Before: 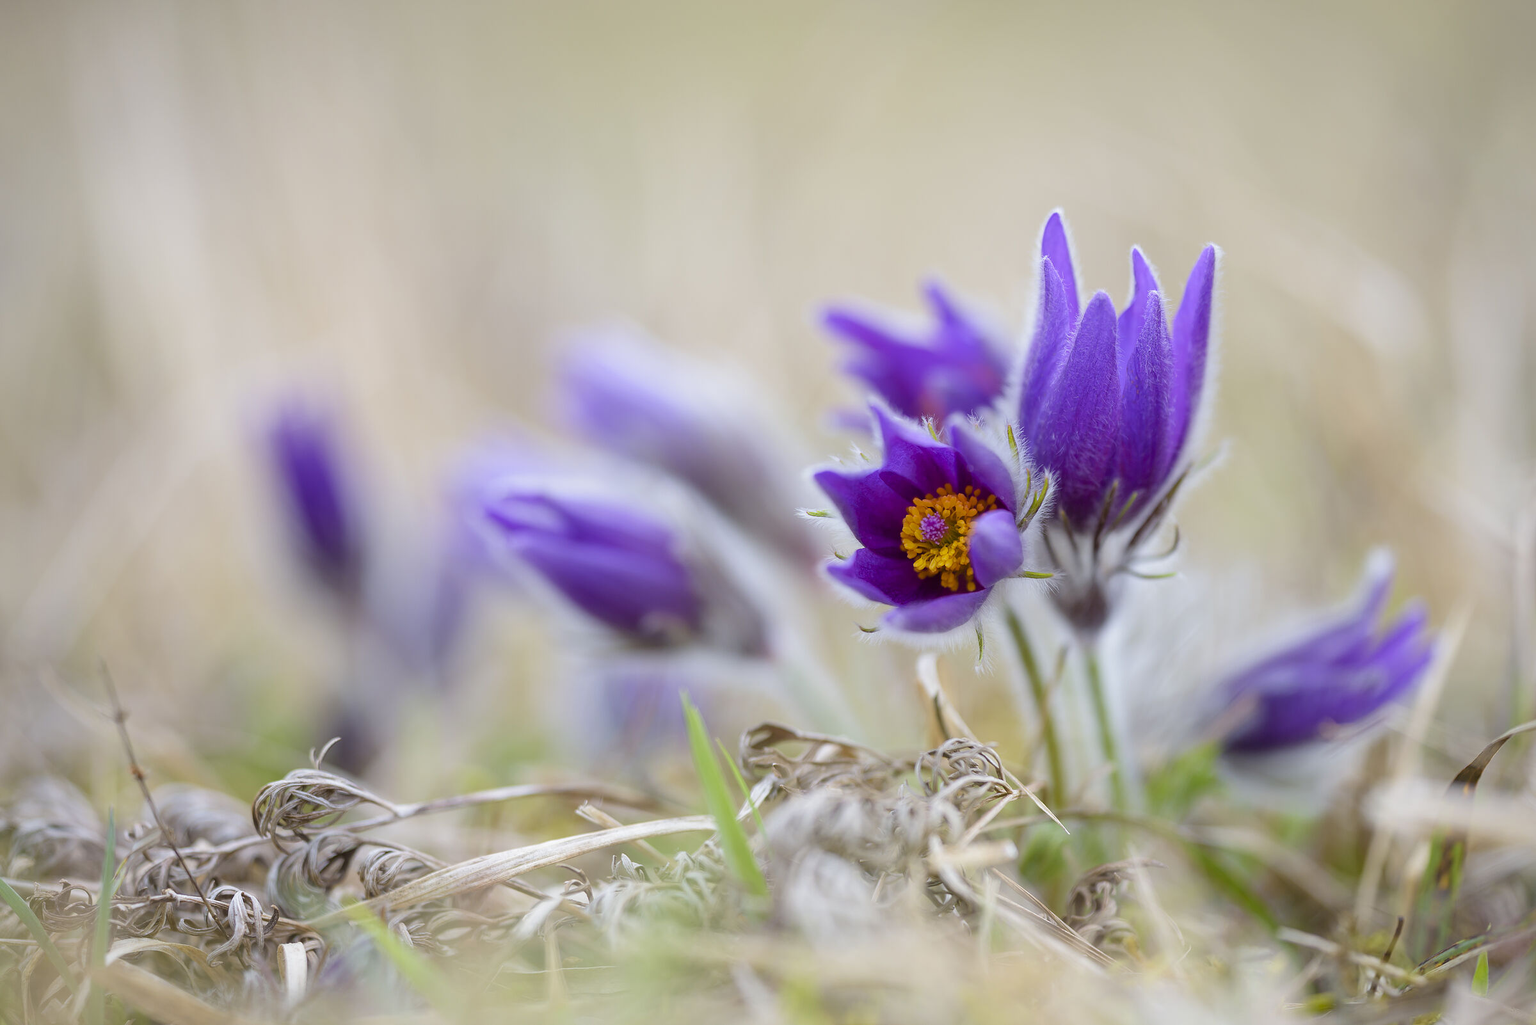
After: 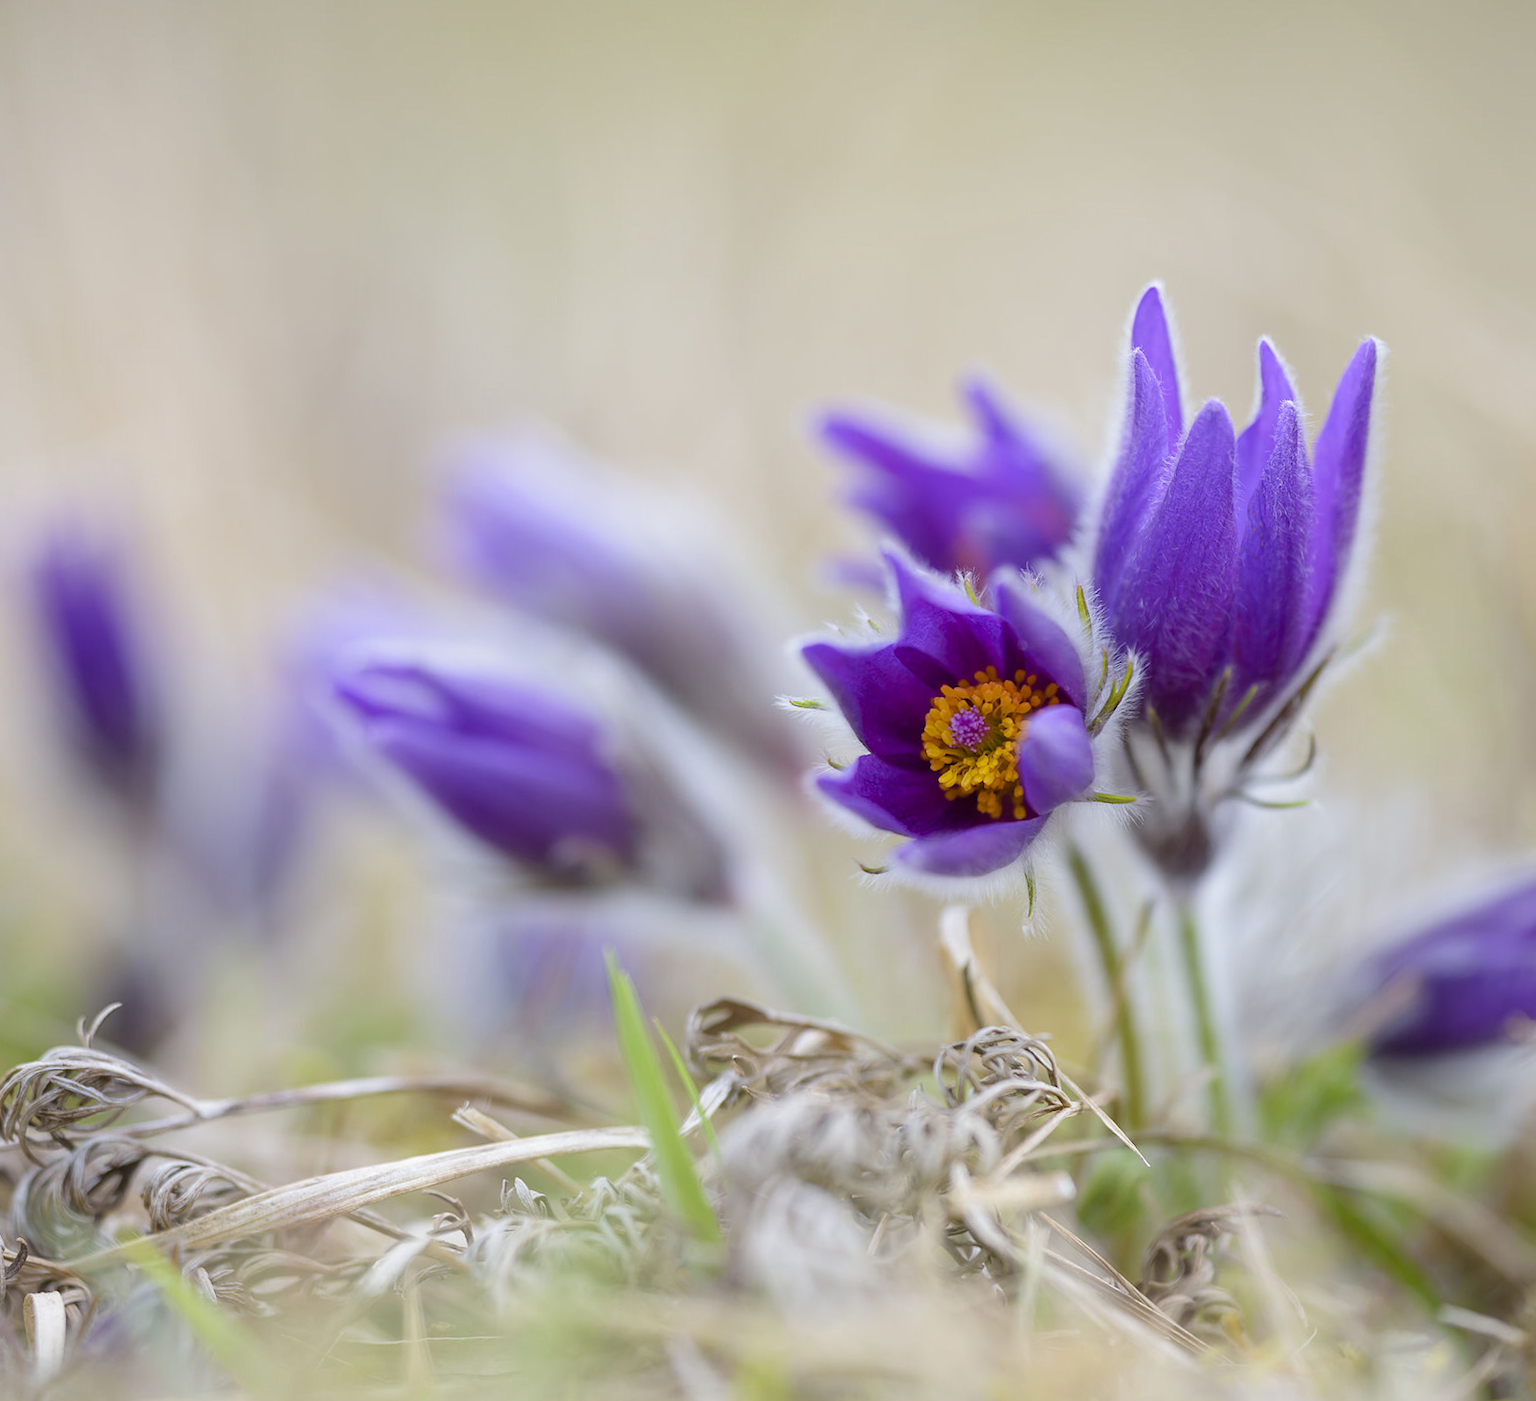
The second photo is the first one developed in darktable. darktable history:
crop and rotate: angle -3.27°, left 14.277%, top 0.028%, right 10.766%, bottom 0.028%
rotate and perspective: rotation -1.77°, lens shift (horizontal) 0.004, automatic cropping off
tone equalizer: on, module defaults
